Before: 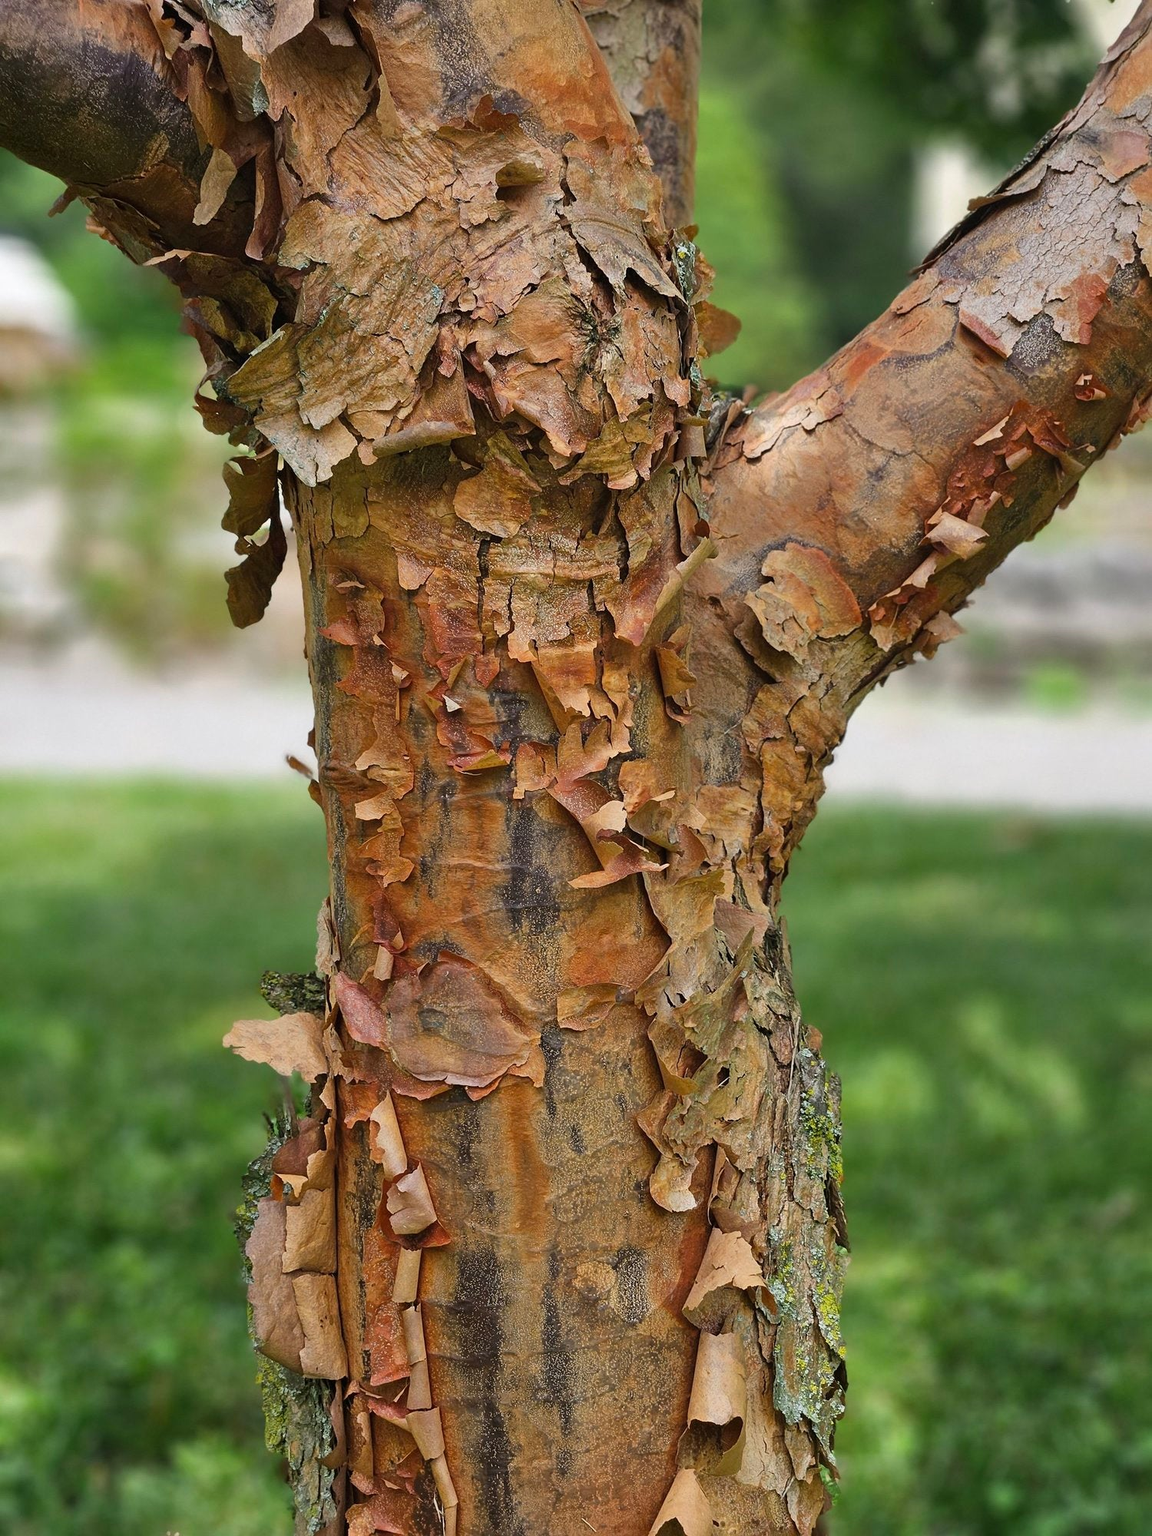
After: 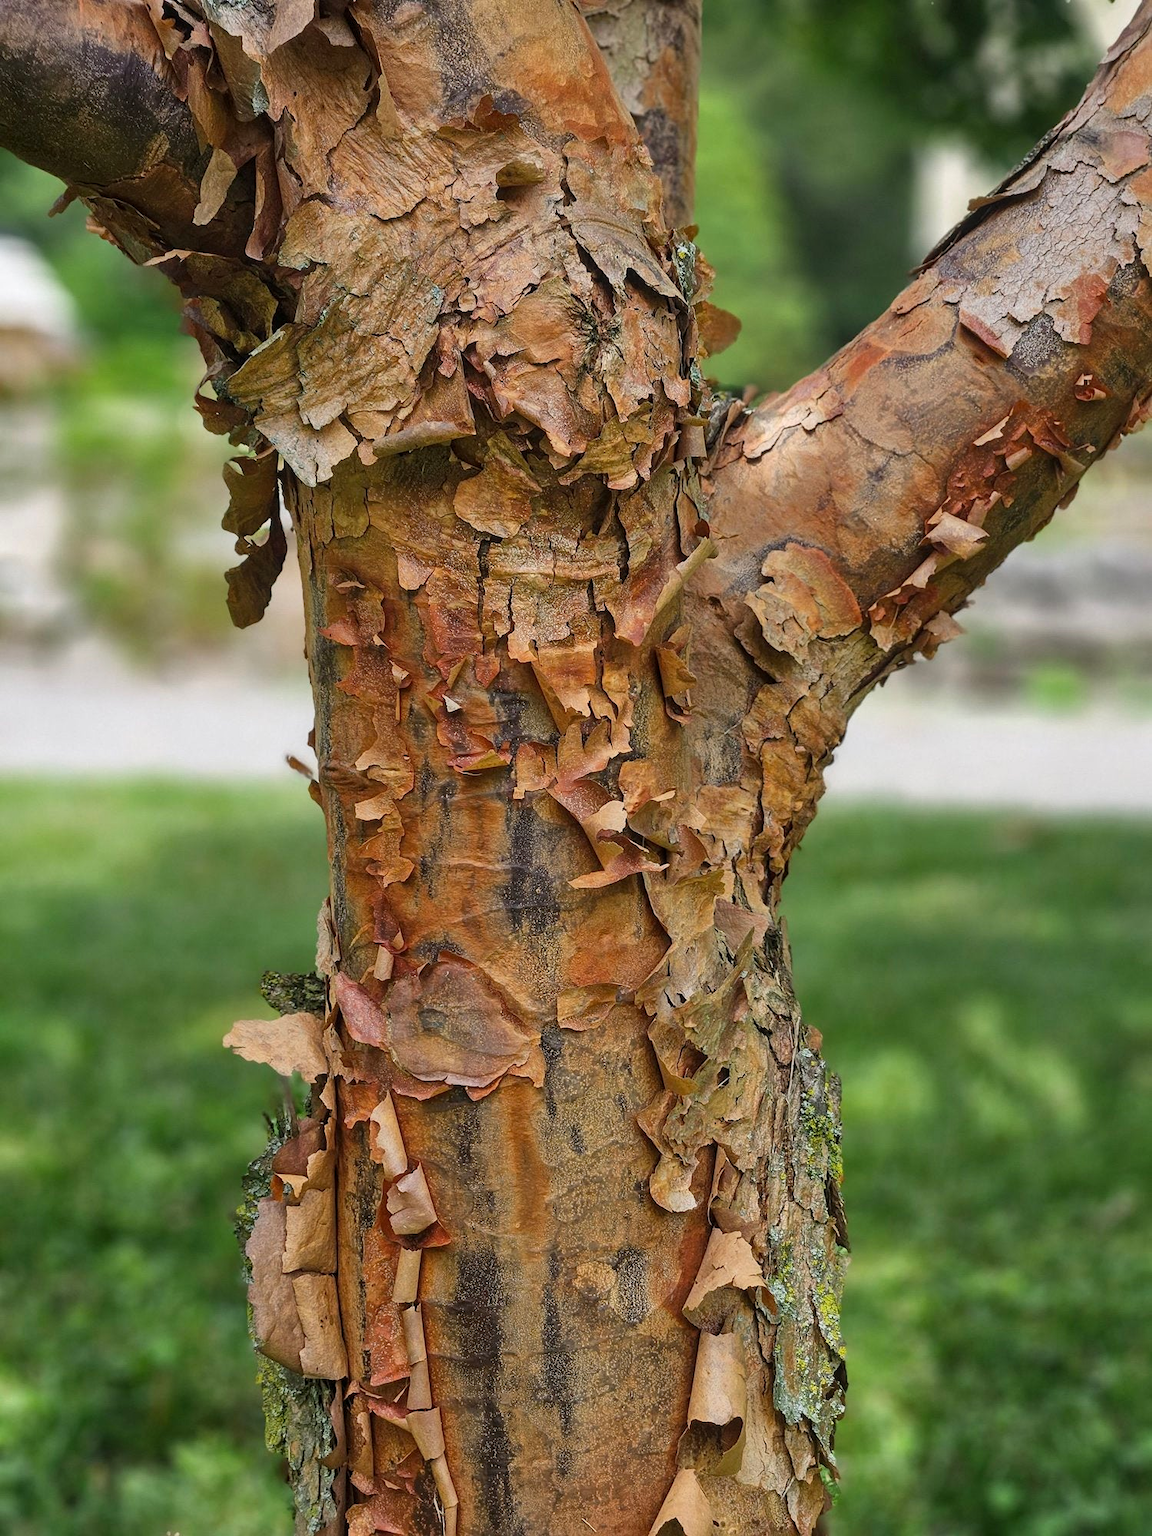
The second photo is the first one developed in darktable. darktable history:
local contrast: detail 115%
